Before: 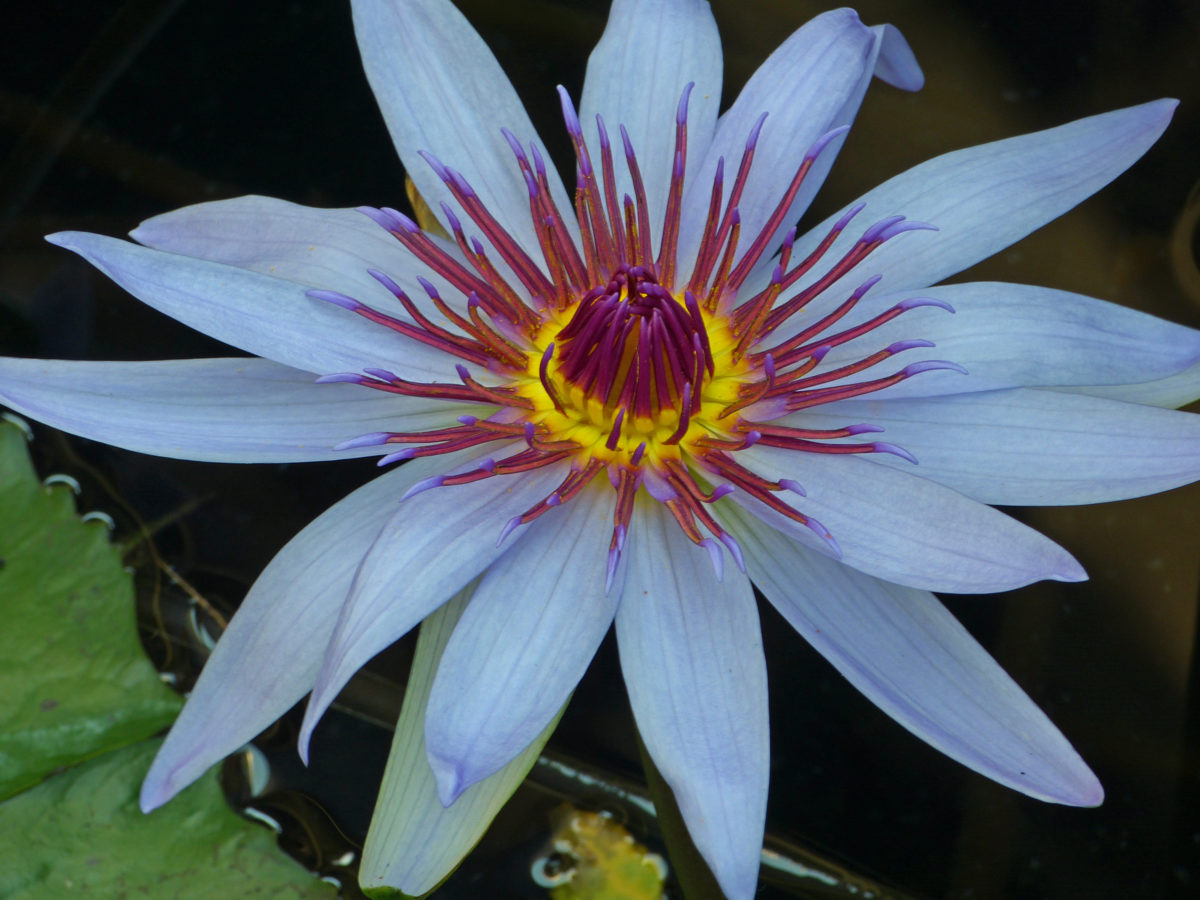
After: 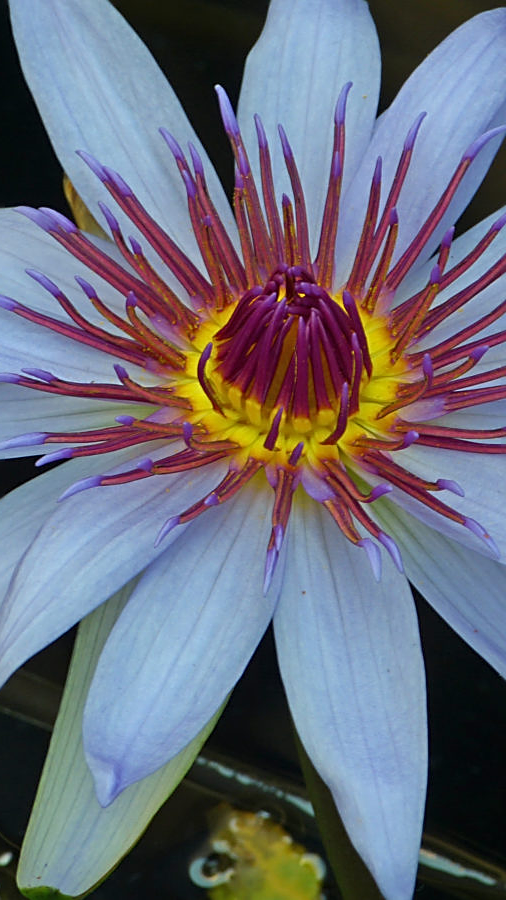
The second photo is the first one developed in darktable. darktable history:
sharpen: on, module defaults
crop: left 28.583%, right 29.231%
